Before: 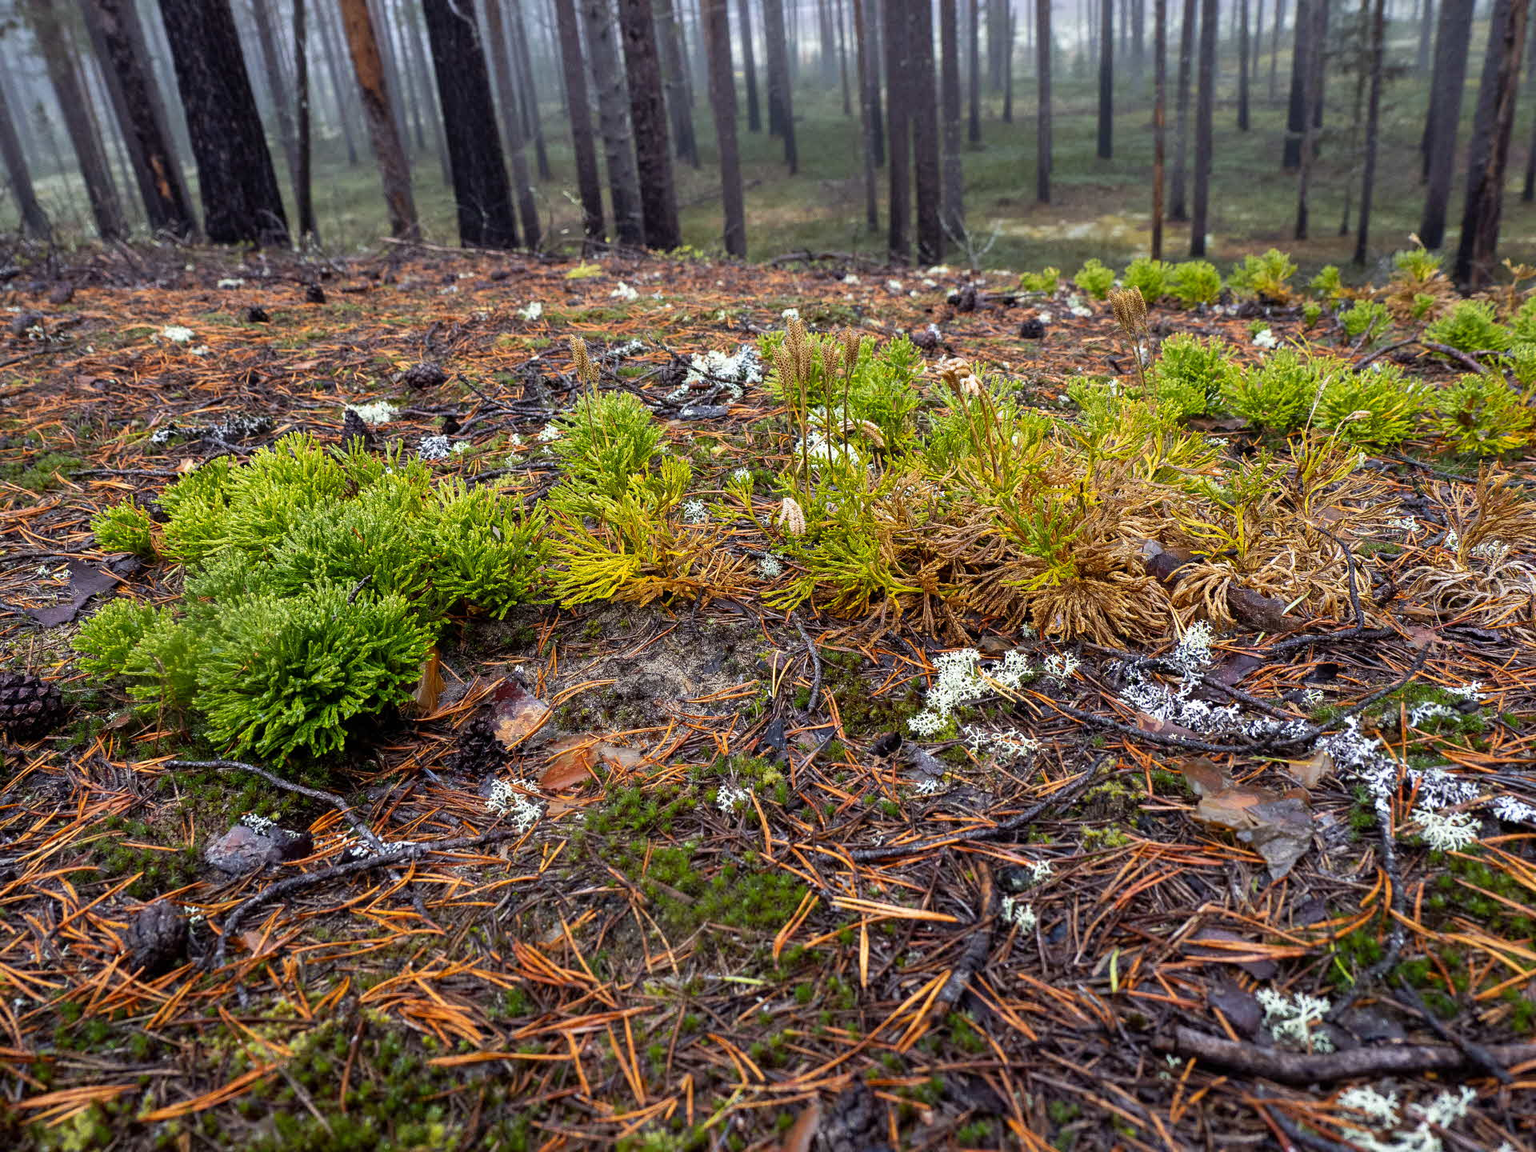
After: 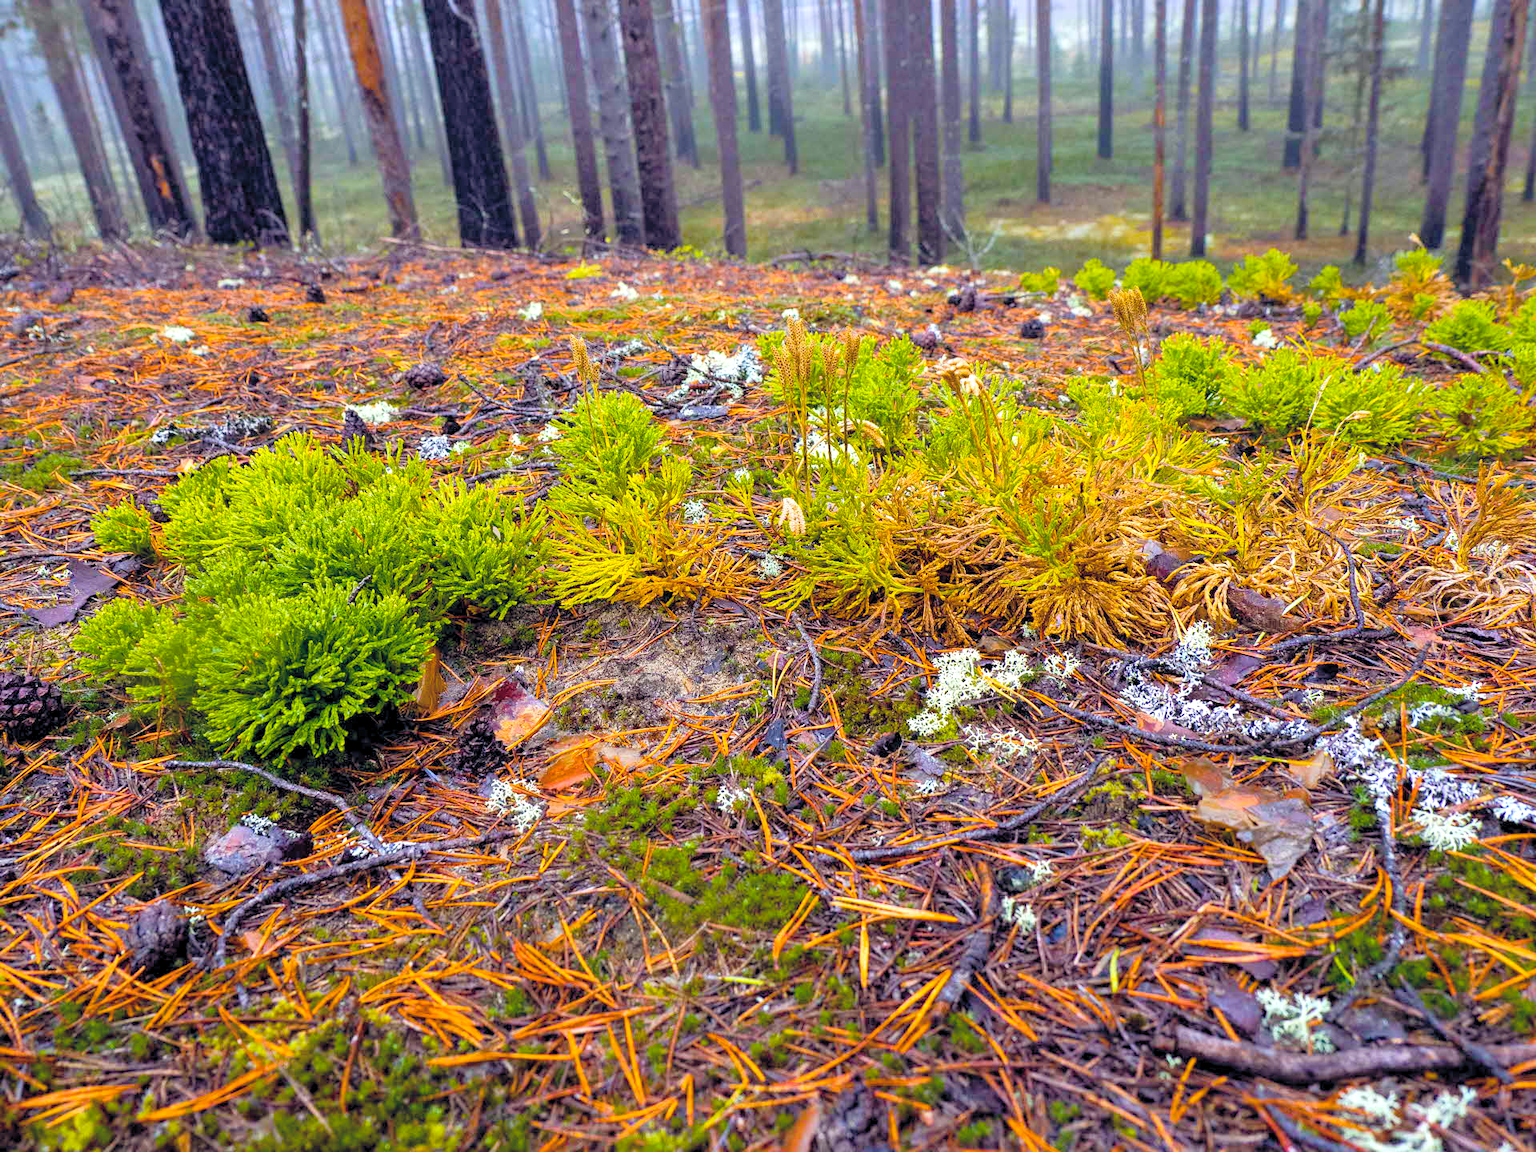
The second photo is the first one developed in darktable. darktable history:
color balance rgb: highlights gain › luminance 17.811%, global offset › chroma 0.054%, global offset › hue 253.39°, linear chroma grading › global chroma 24.719%, perceptual saturation grading › global saturation 46.101%, perceptual saturation grading › highlights -25.287%, perceptual saturation grading › shadows 49.531%
contrast brightness saturation: brightness 0.281
